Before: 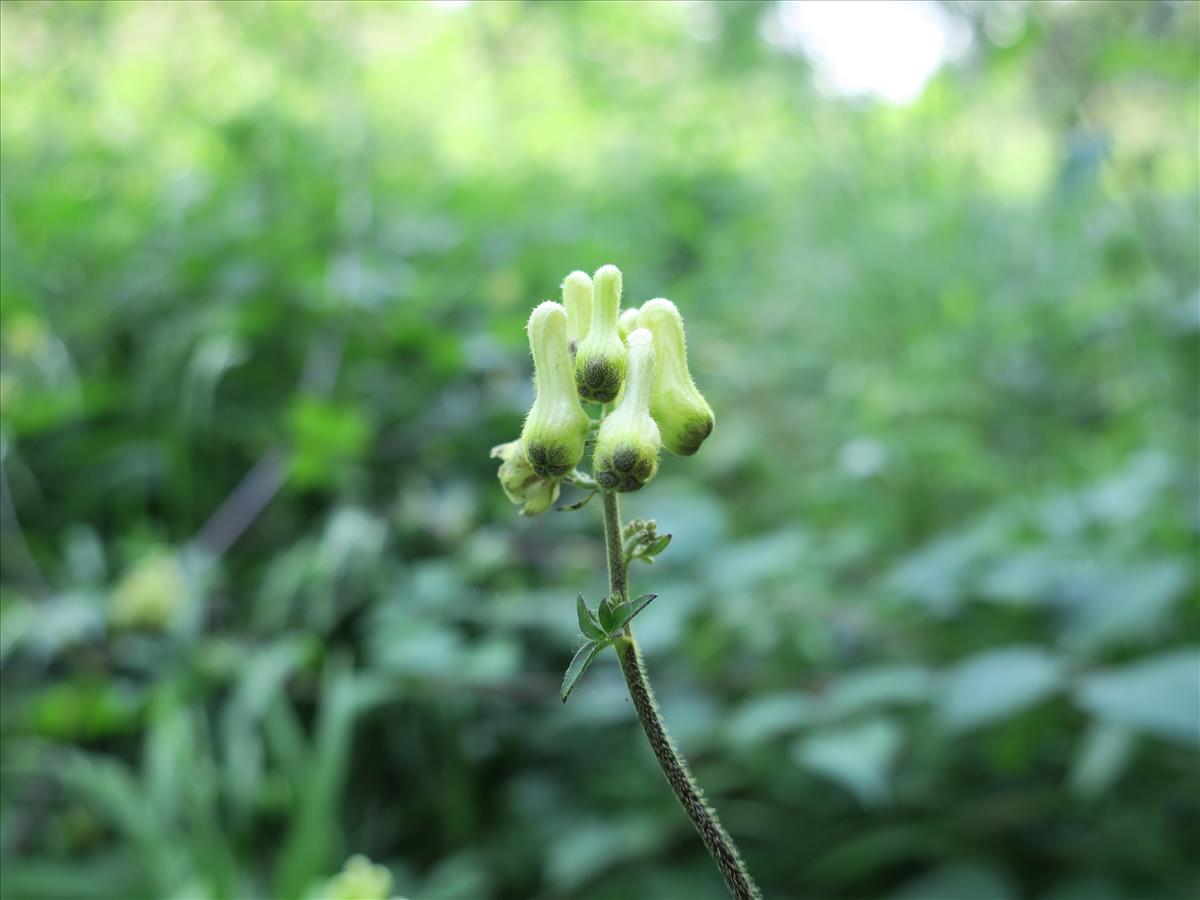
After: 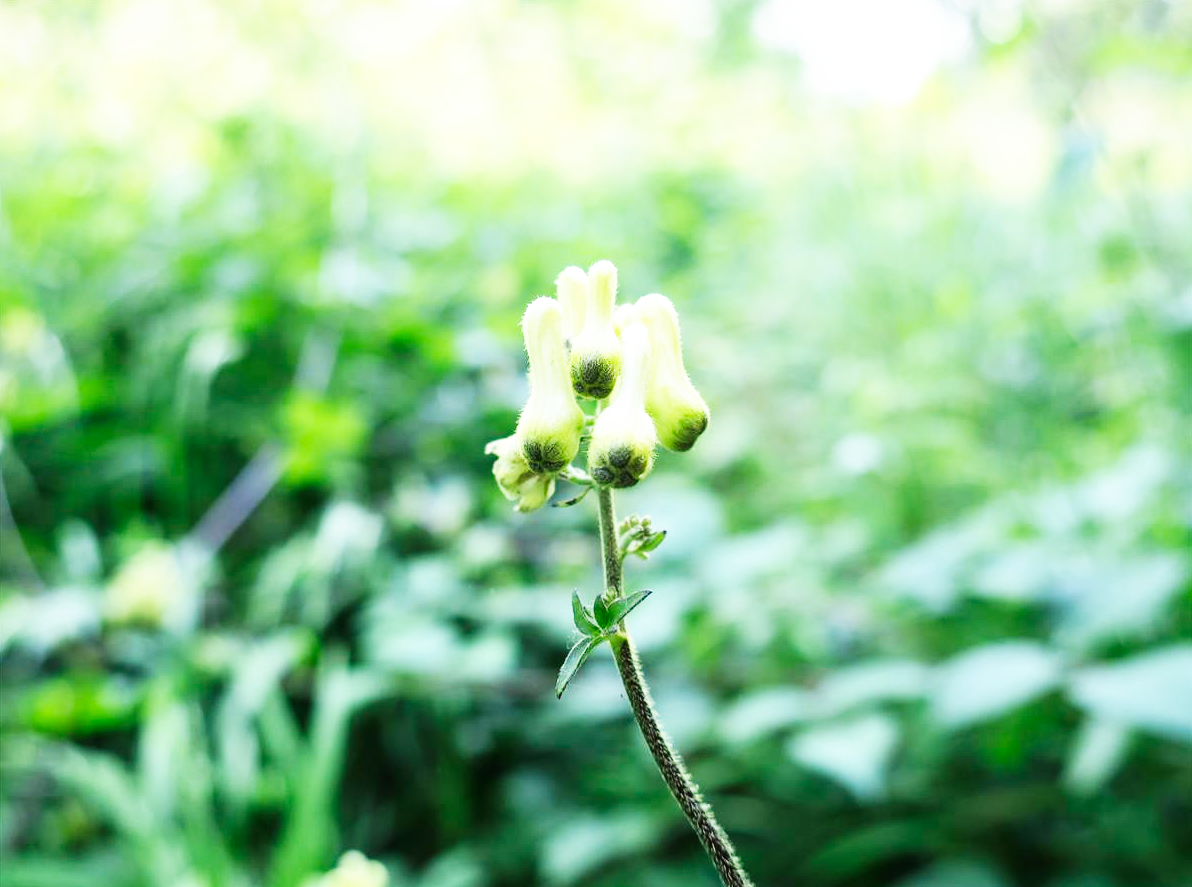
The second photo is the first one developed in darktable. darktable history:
crop: left 0.438%, top 0.467%, right 0.174%, bottom 0.931%
base curve: curves: ch0 [(0, 0) (0.007, 0.004) (0.027, 0.03) (0.046, 0.07) (0.207, 0.54) (0.442, 0.872) (0.673, 0.972) (1, 1)], preserve colors none
